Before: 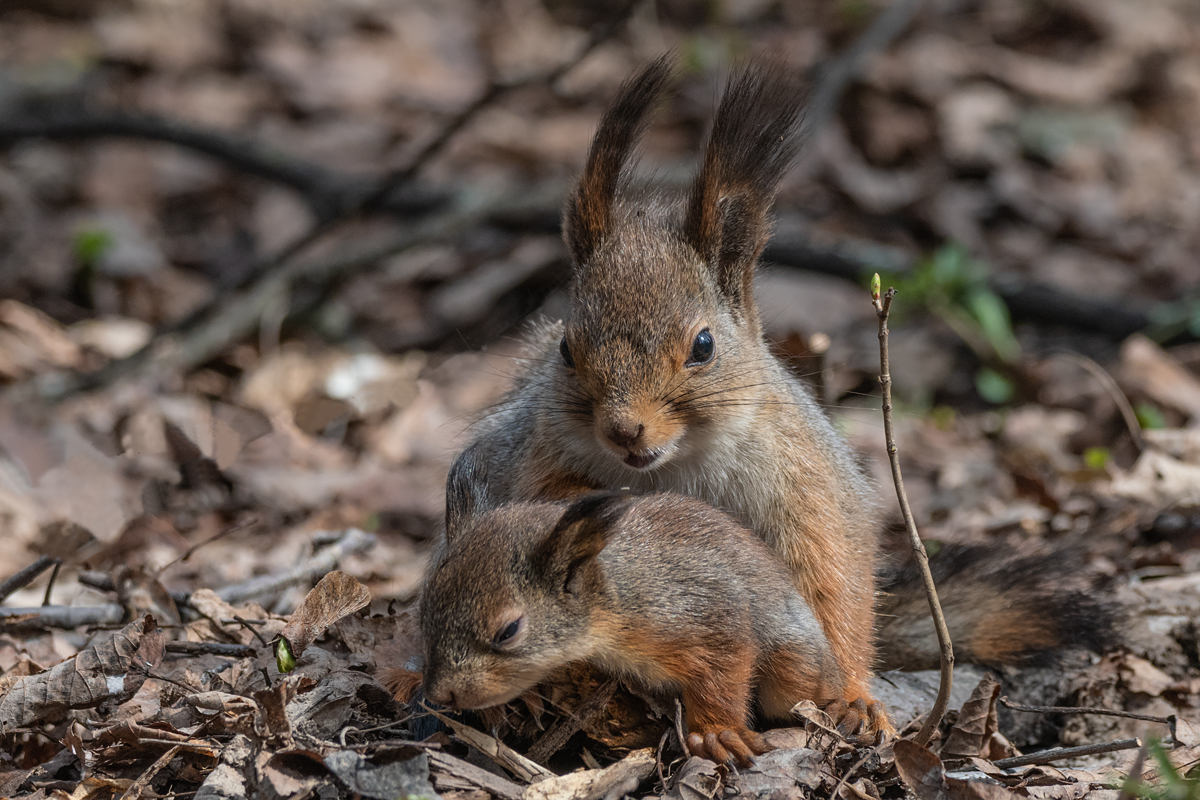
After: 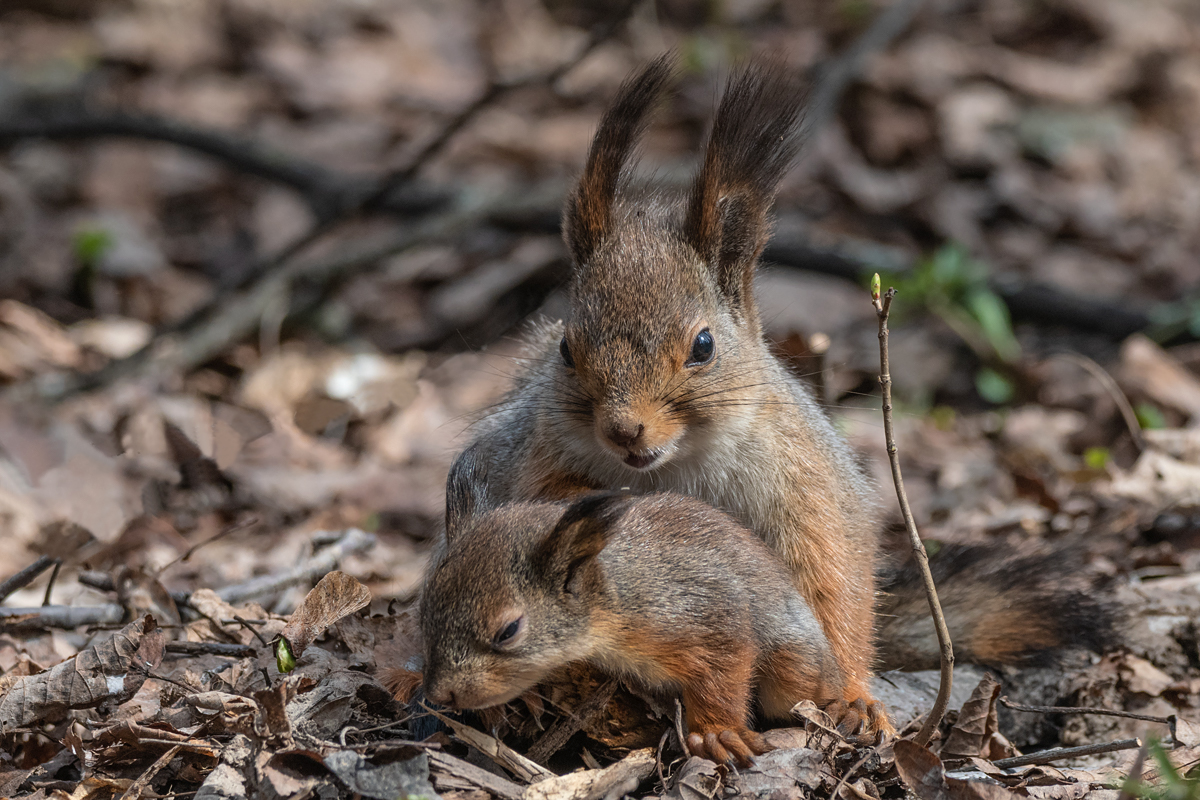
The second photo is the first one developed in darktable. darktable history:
exposure: exposure 0.134 EV, compensate exposure bias true, compensate highlight preservation false
